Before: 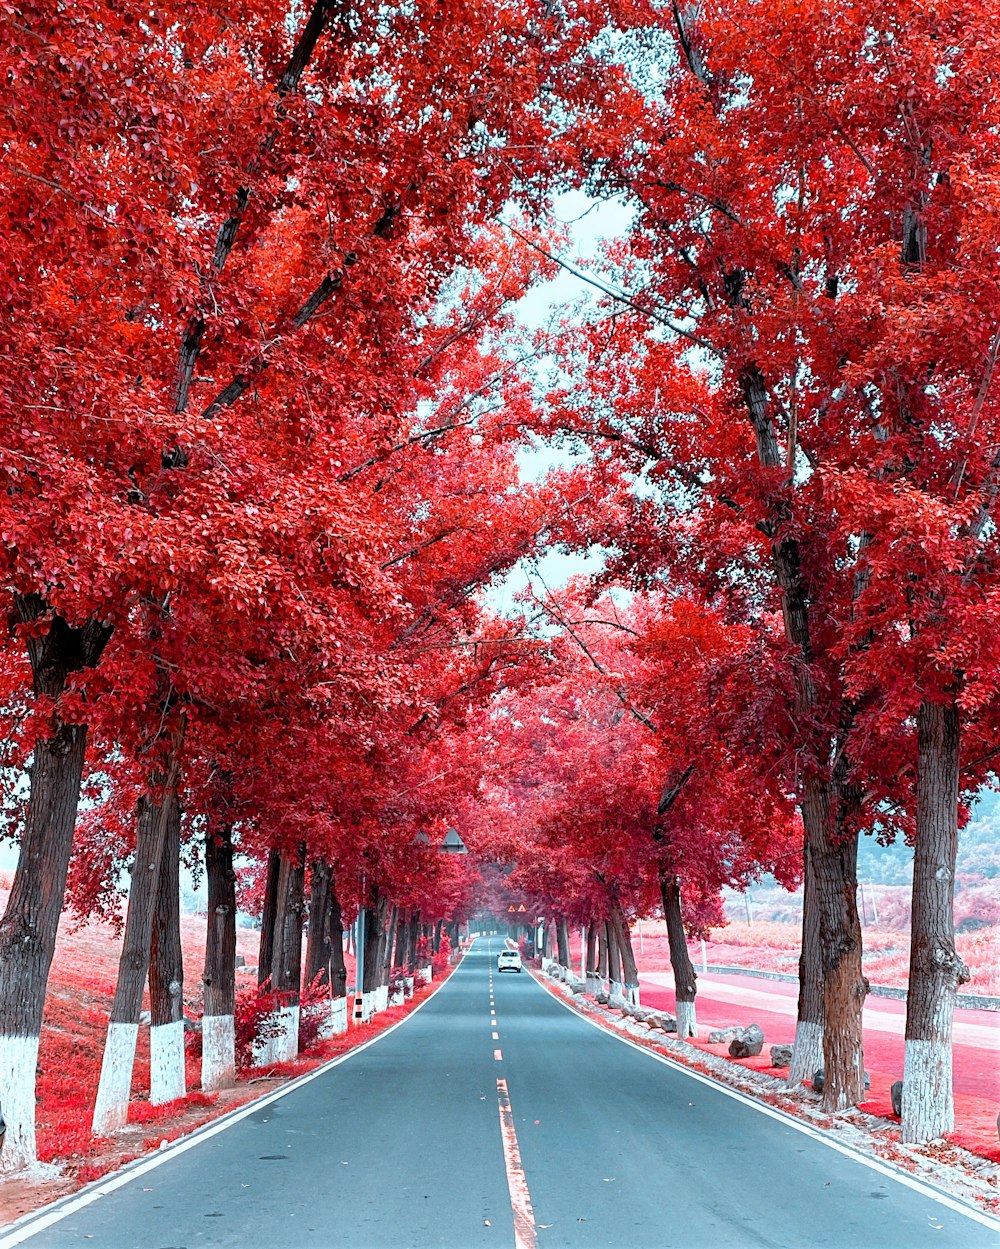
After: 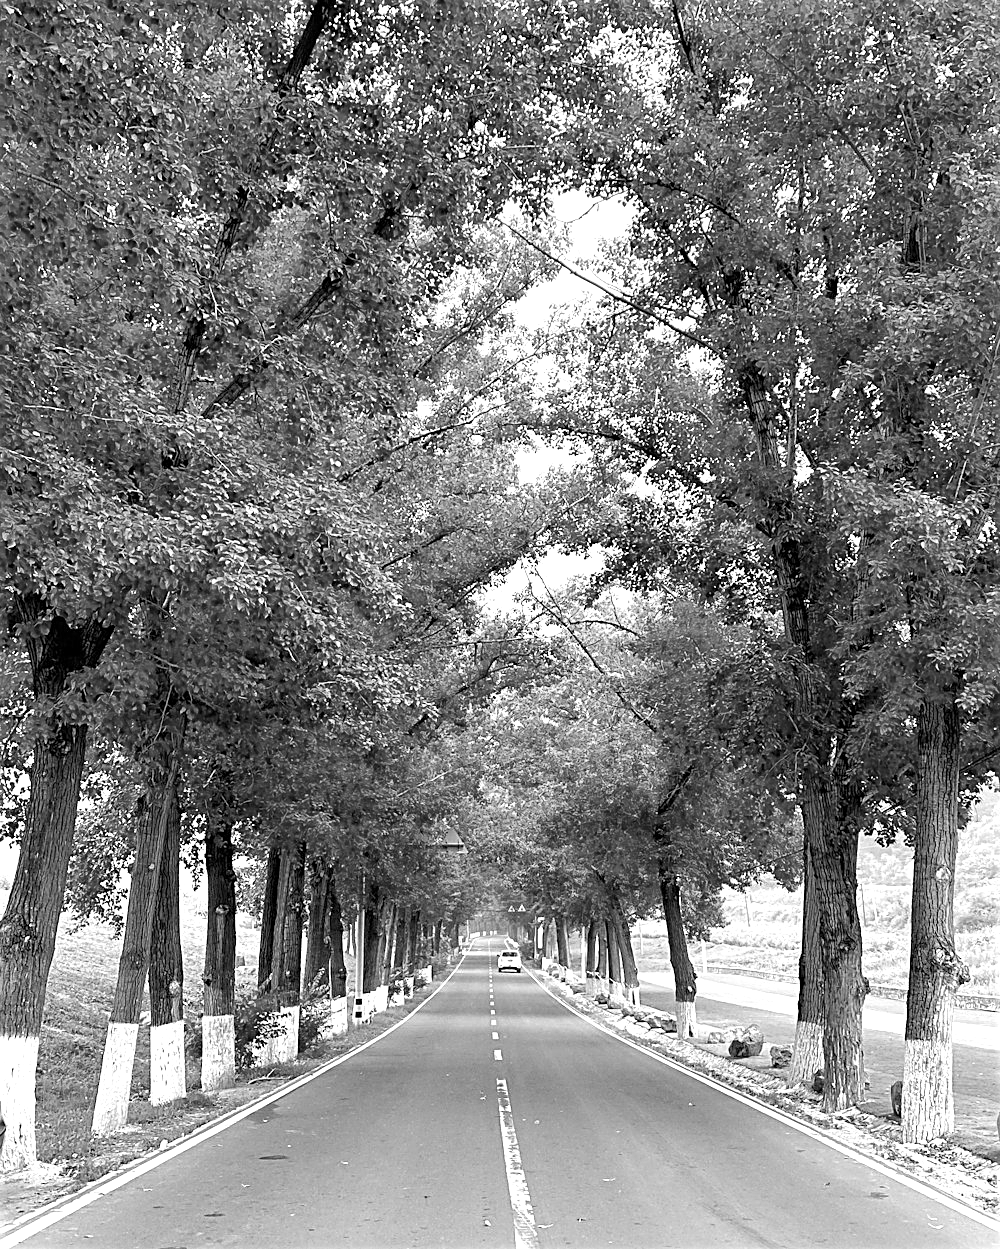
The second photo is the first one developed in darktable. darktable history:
monochrome: a -6.99, b 35.61, size 1.4
exposure: exposure 0.564 EV, compensate highlight preservation false
sharpen: on, module defaults
